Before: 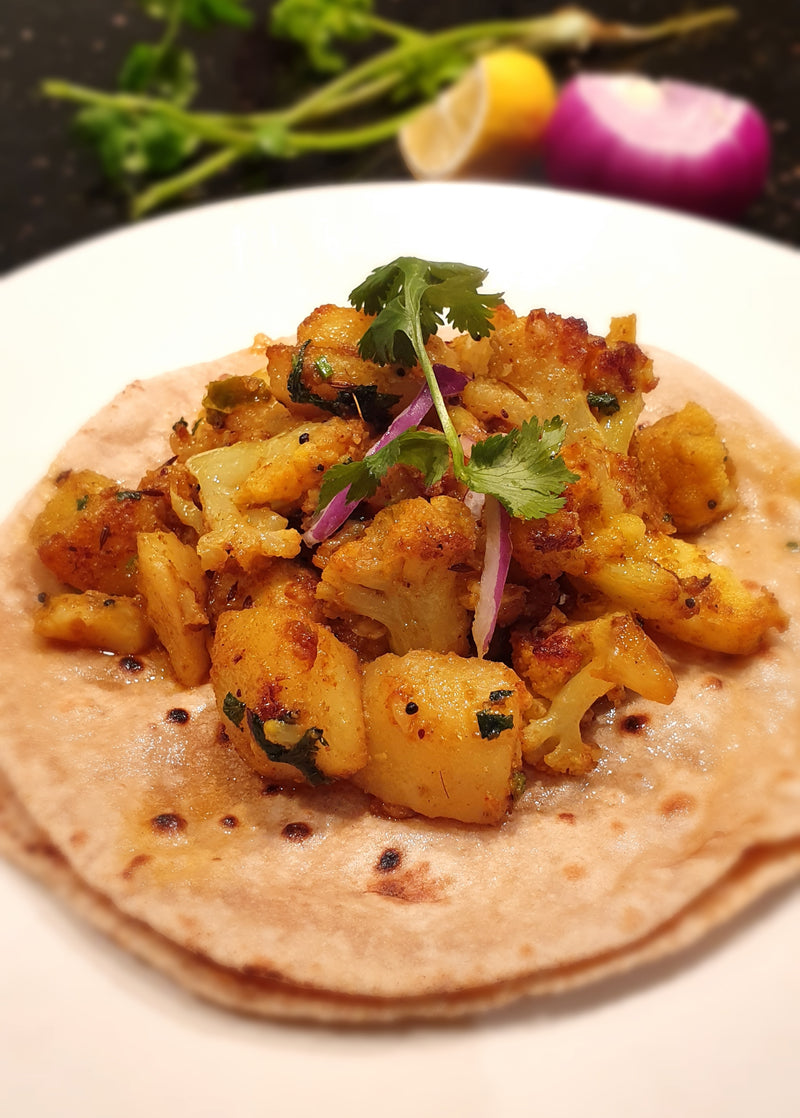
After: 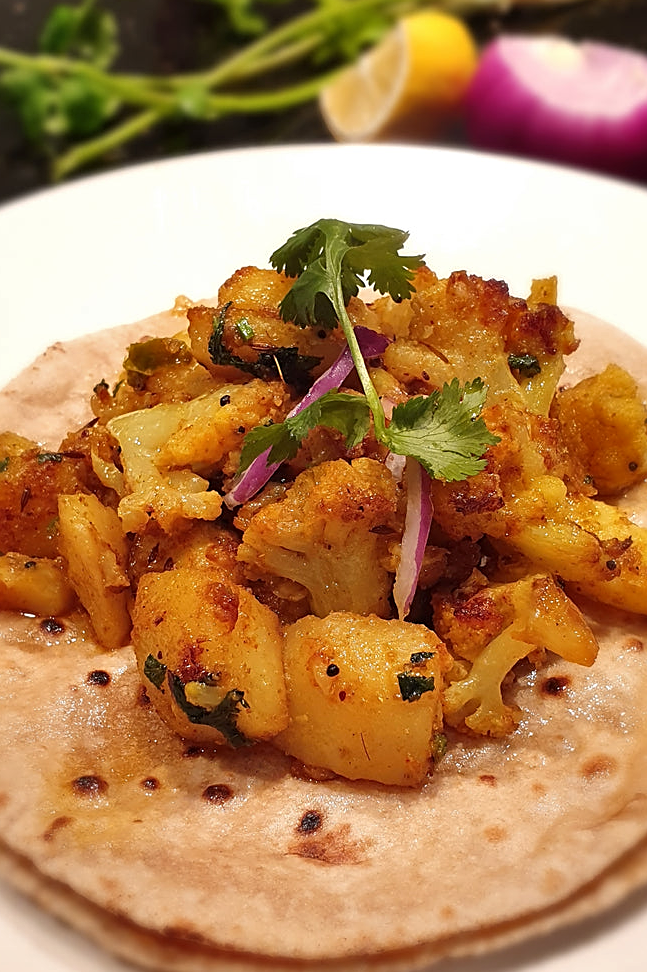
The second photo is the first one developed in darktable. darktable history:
shadows and highlights: highlights color adjustment 0%, soften with gaussian
crop: left 9.929%, top 3.475%, right 9.188%, bottom 9.529%
sharpen: on, module defaults
